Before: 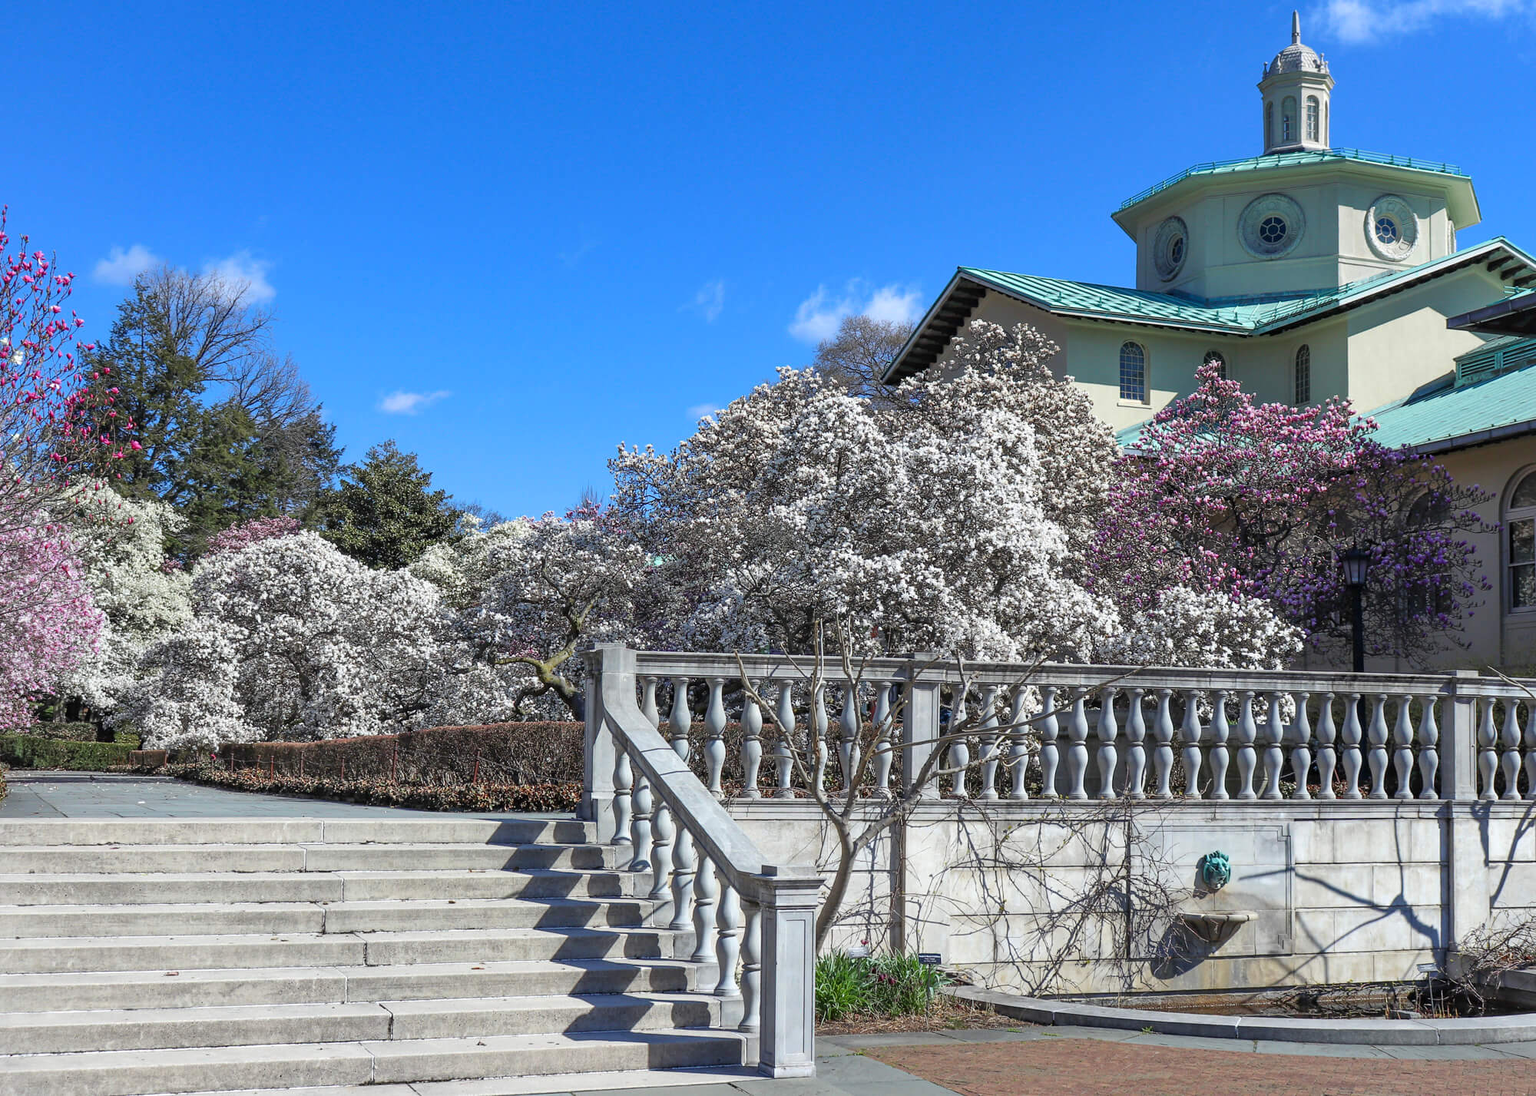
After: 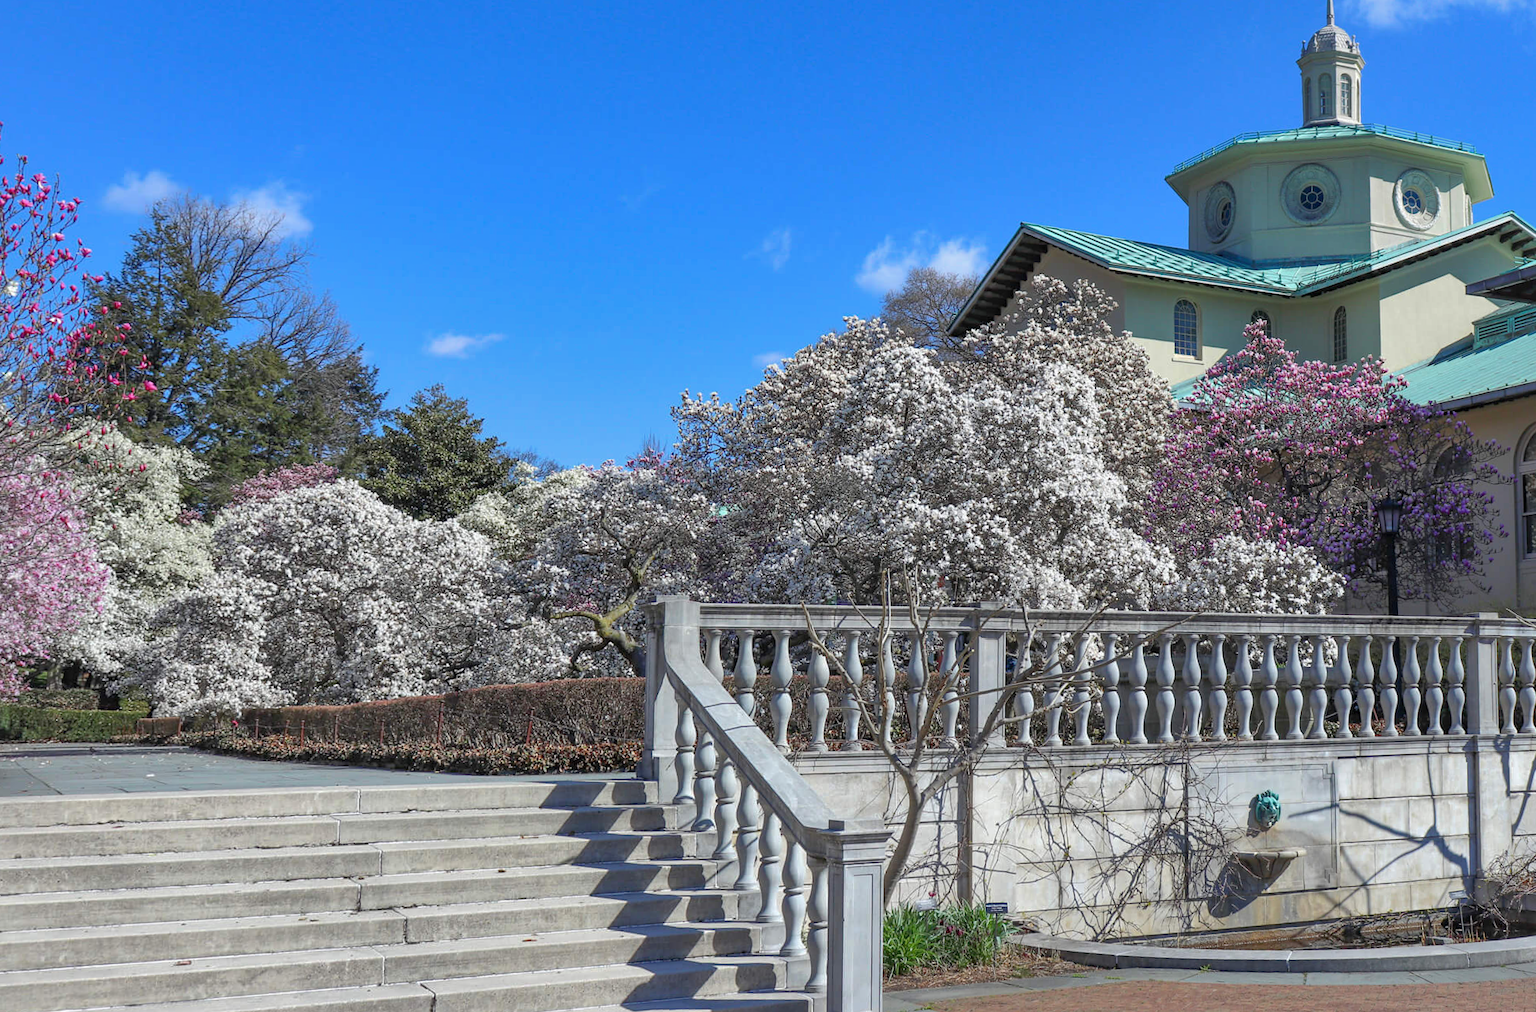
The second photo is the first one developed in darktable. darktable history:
rotate and perspective: rotation -0.013°, lens shift (vertical) -0.027, lens shift (horizontal) 0.178, crop left 0.016, crop right 0.989, crop top 0.082, crop bottom 0.918
shadows and highlights: on, module defaults
